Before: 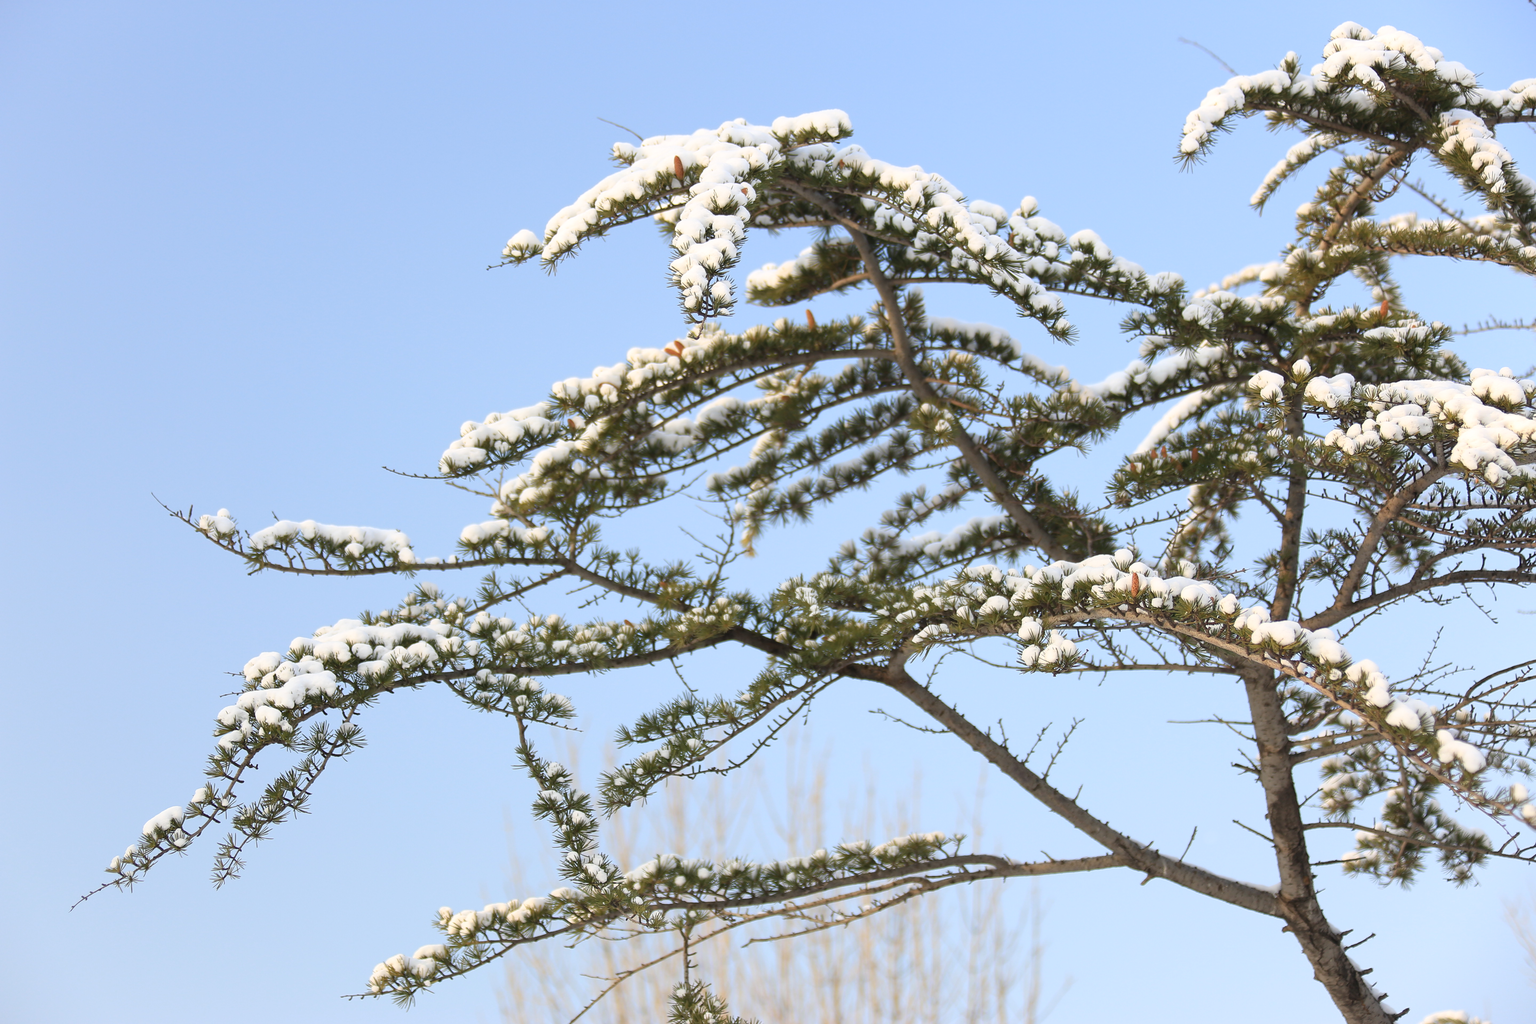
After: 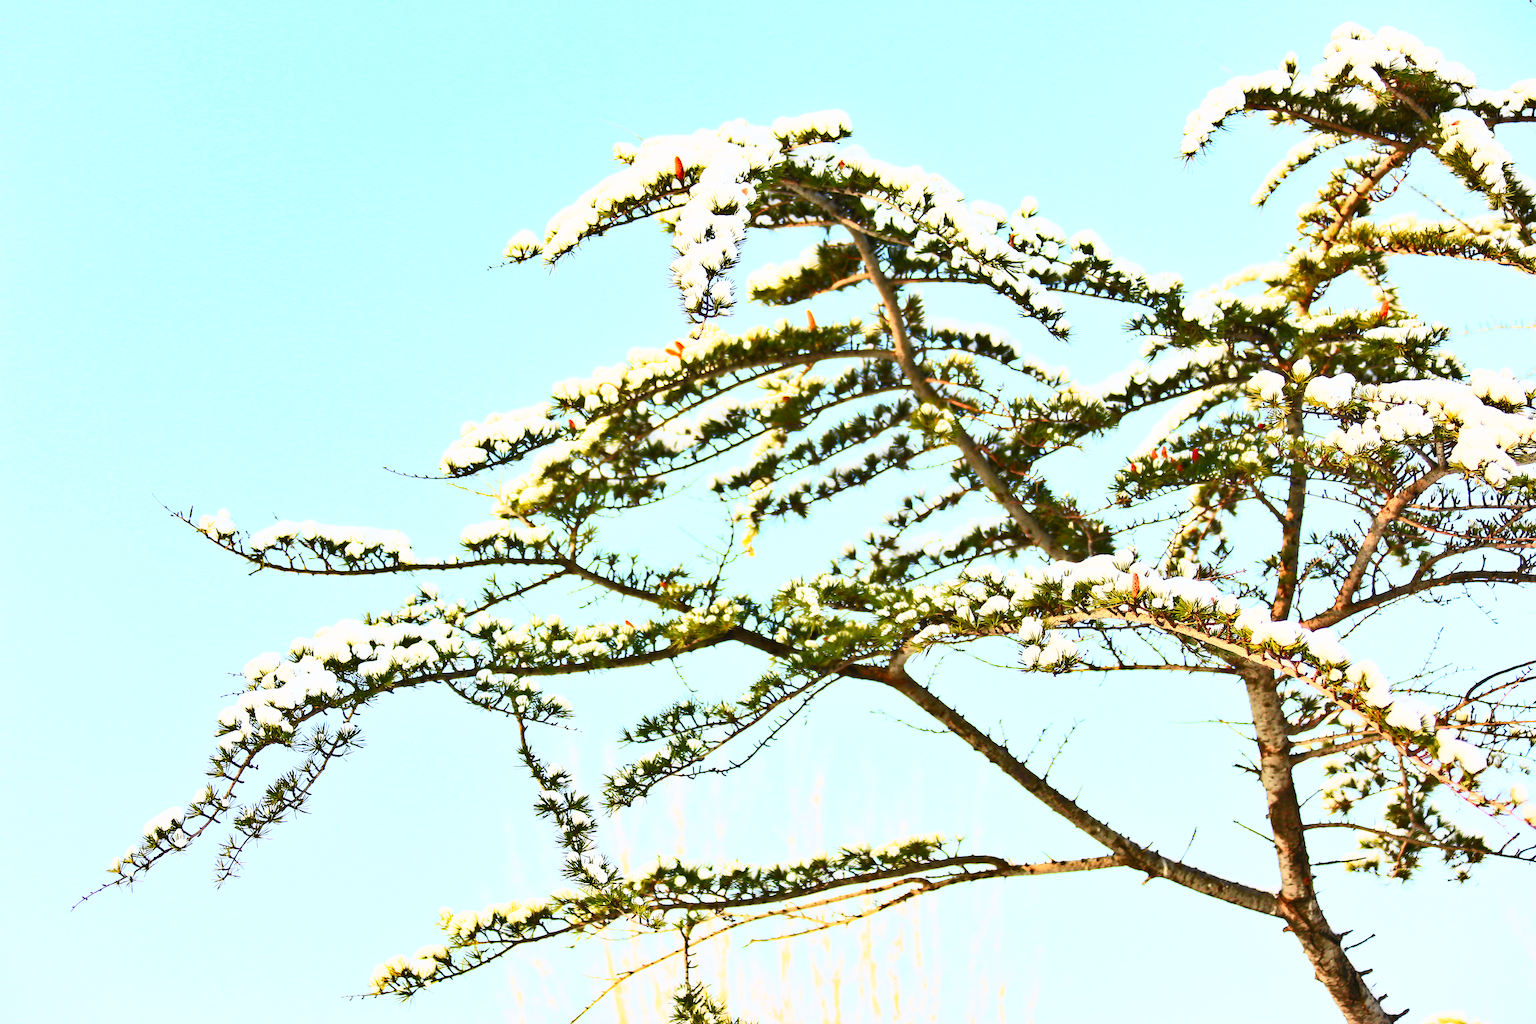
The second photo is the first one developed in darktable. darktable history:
filmic rgb: black relative exposure -7.65 EV, white relative exposure 4.56 EV, hardness 3.61, preserve chrominance no, color science v5 (2021), contrast in shadows safe, contrast in highlights safe
tone curve: curves: ch0 [(0, 0.01) (0.133, 0.057) (0.338, 0.327) (0.494, 0.55) (0.726, 0.807) (1, 1)]; ch1 [(0, 0) (0.346, 0.324) (0.45, 0.431) (0.5, 0.5) (0.522, 0.517) (0.543, 0.578) (1, 1)]; ch2 [(0, 0) (0.44, 0.424) (0.501, 0.499) (0.564, 0.611) (0.622, 0.667) (0.707, 0.746) (1, 1)], color space Lab, independent channels, preserve colors none
contrast brightness saturation: contrast 0.993, brightness 0.994, saturation 0.996
shadows and highlights: low approximation 0.01, soften with gaussian
